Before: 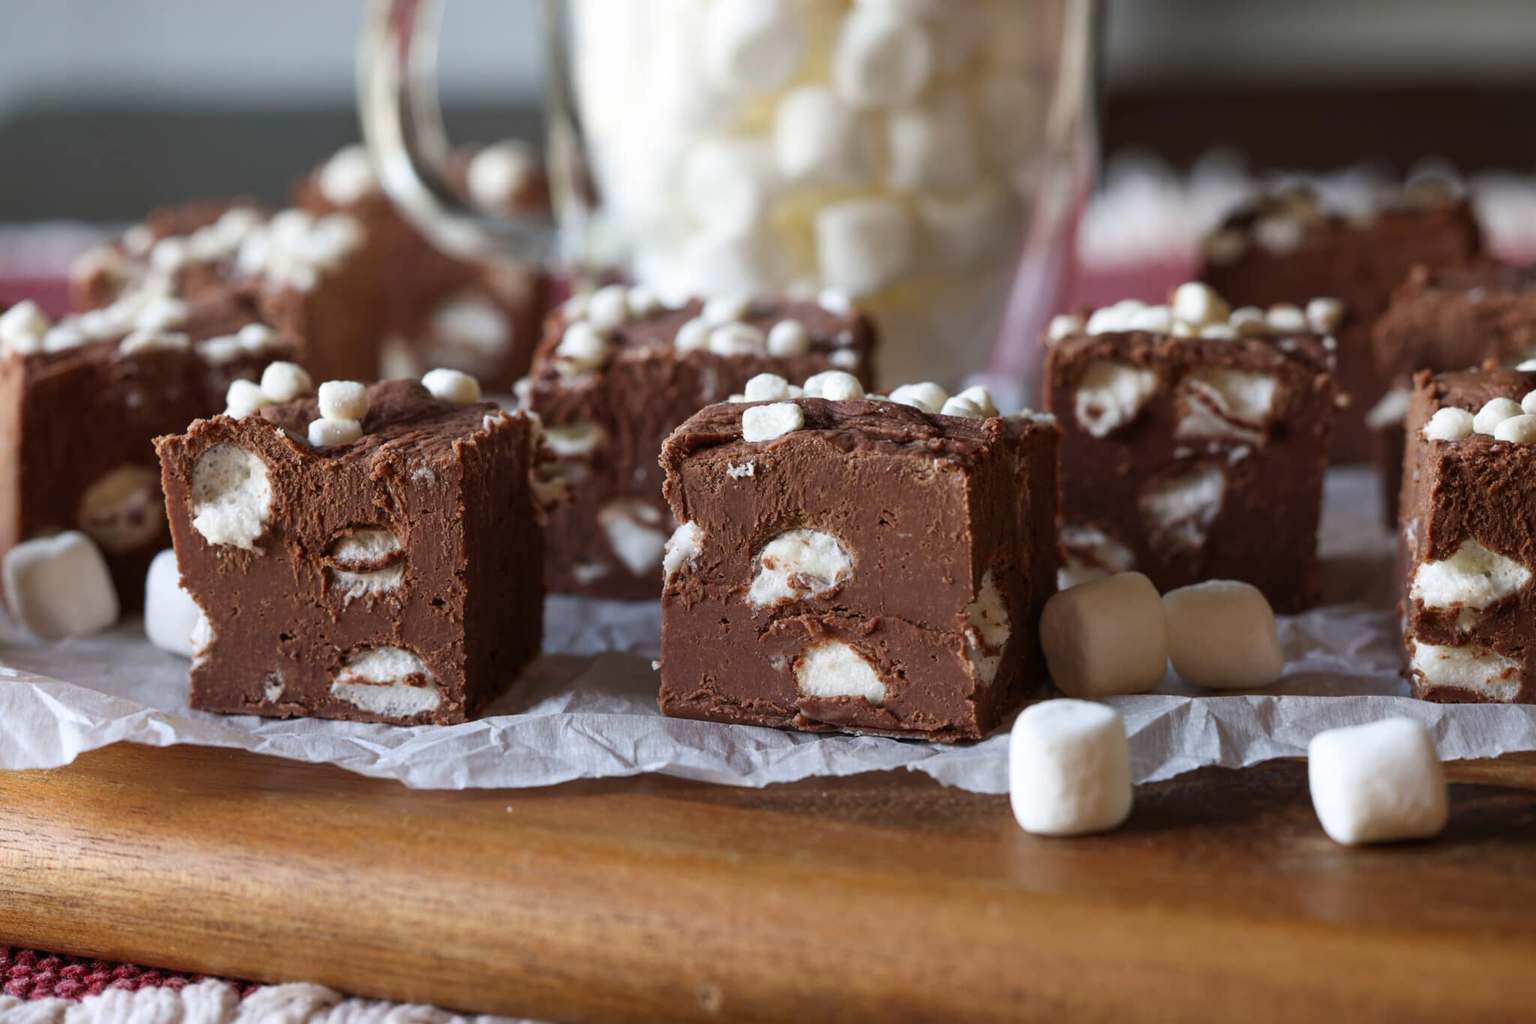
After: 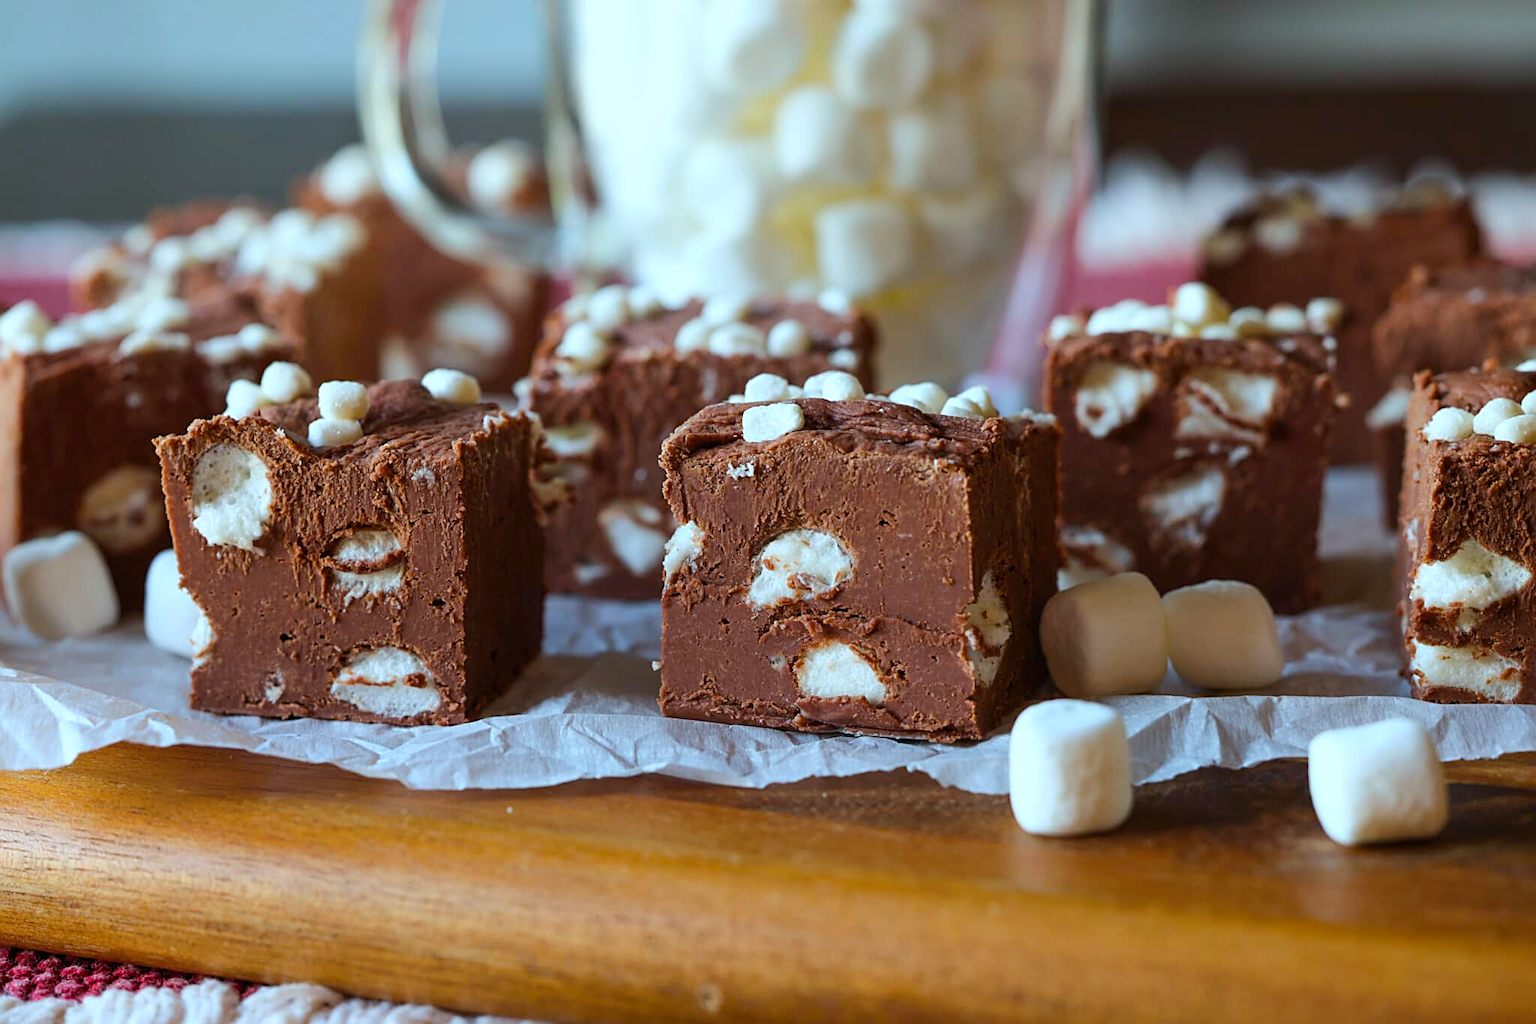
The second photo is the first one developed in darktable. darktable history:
color correction: highlights a* -10.04, highlights b* -10.37
color balance rgb: perceptual saturation grading › global saturation 25%, perceptual brilliance grading › mid-tones 10%, perceptual brilliance grading › shadows 15%, global vibrance 20%
sharpen: on, module defaults
